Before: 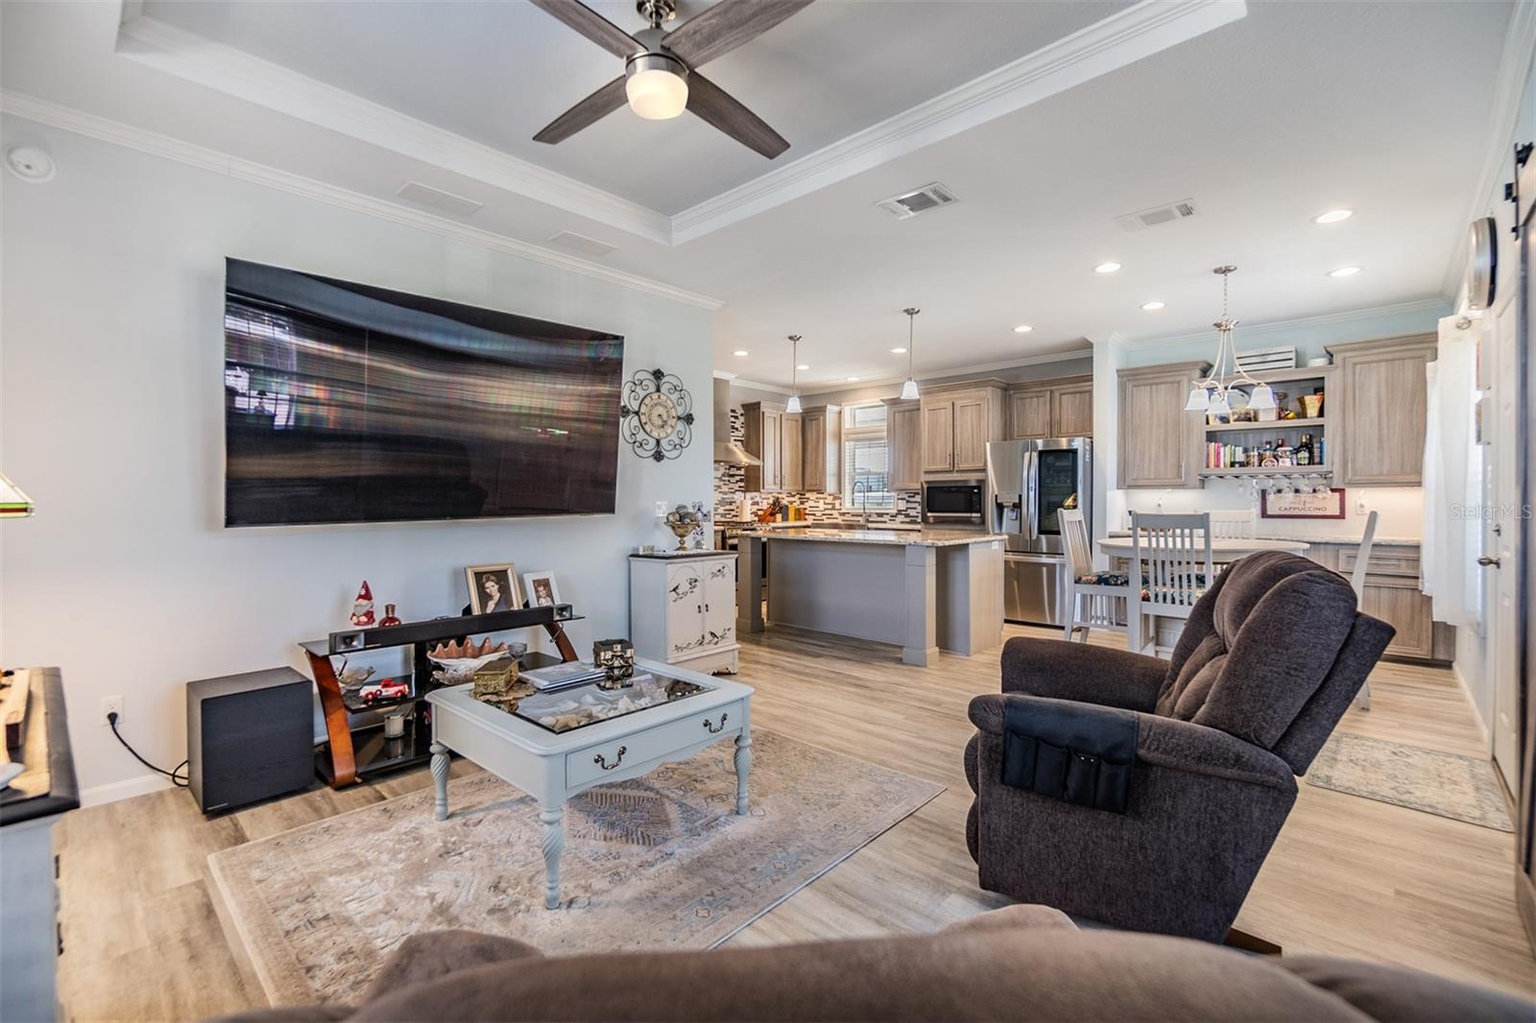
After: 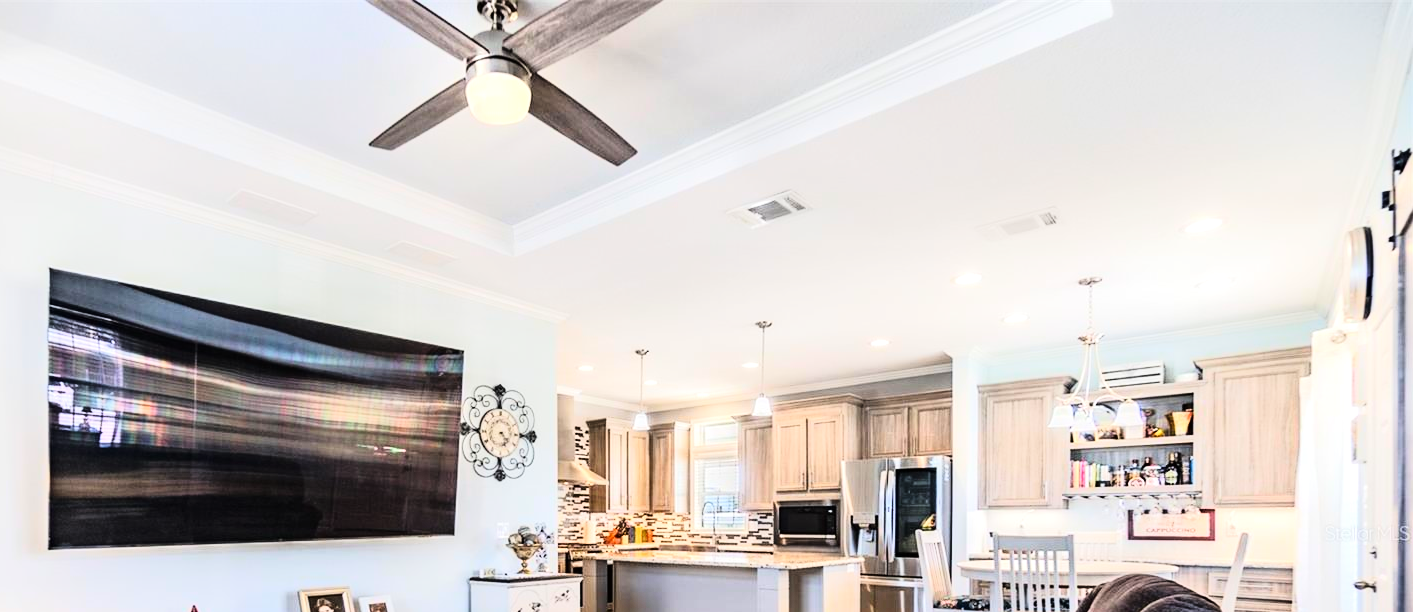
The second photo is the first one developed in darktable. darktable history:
tone curve: curves: ch0 [(0, 0) (0.003, 0.002) (0.011, 0.008) (0.025, 0.019) (0.044, 0.034) (0.069, 0.053) (0.1, 0.079) (0.136, 0.127) (0.177, 0.191) (0.224, 0.274) (0.277, 0.367) (0.335, 0.465) (0.399, 0.552) (0.468, 0.643) (0.543, 0.737) (0.623, 0.82) (0.709, 0.891) (0.801, 0.928) (0.898, 0.963) (1, 1)], color space Lab, linked channels, preserve colors none
crop and rotate: left 11.636%, bottom 42.519%
tone equalizer: -8 EV -0.399 EV, -7 EV -0.374 EV, -6 EV -0.345 EV, -5 EV -0.249 EV, -3 EV 0.189 EV, -2 EV 0.362 EV, -1 EV 0.374 EV, +0 EV 0.422 EV, edges refinement/feathering 500, mask exposure compensation -1.57 EV, preserve details no
